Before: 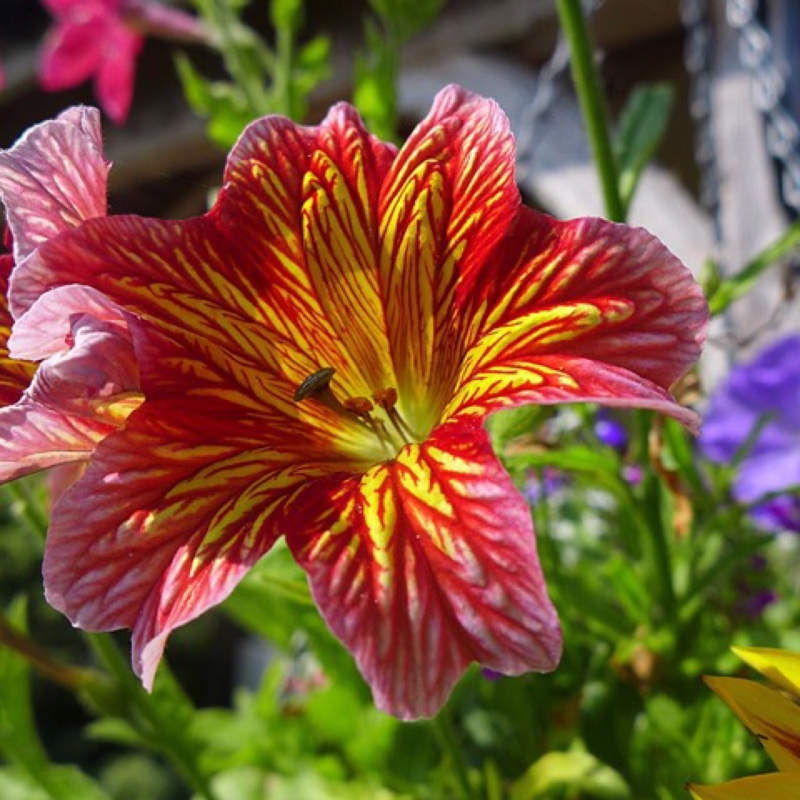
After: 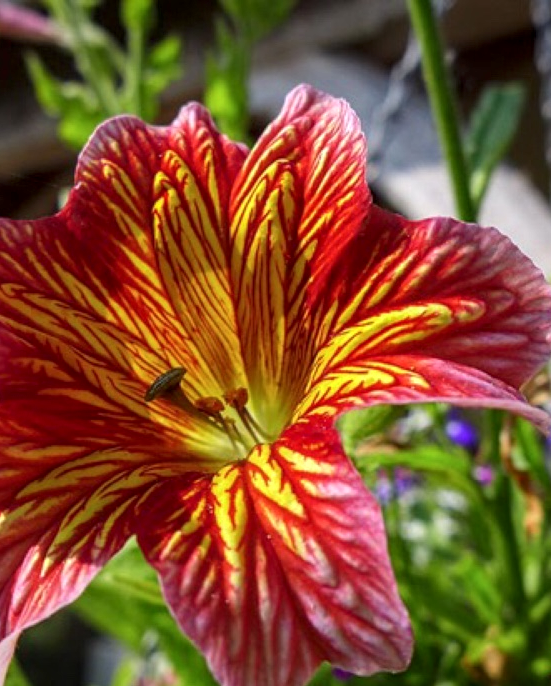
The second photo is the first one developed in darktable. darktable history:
local contrast: highlights 29%, detail 130%
crop: left 18.683%, right 12.385%, bottom 14.208%
